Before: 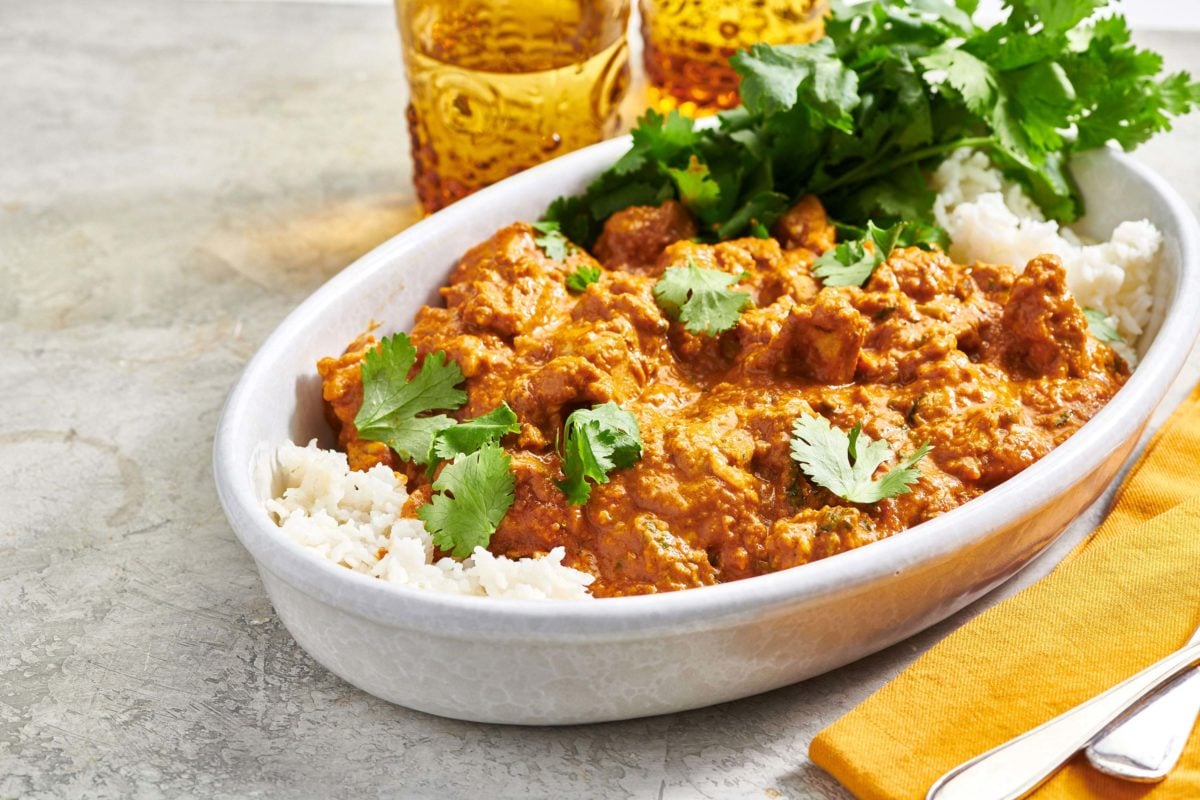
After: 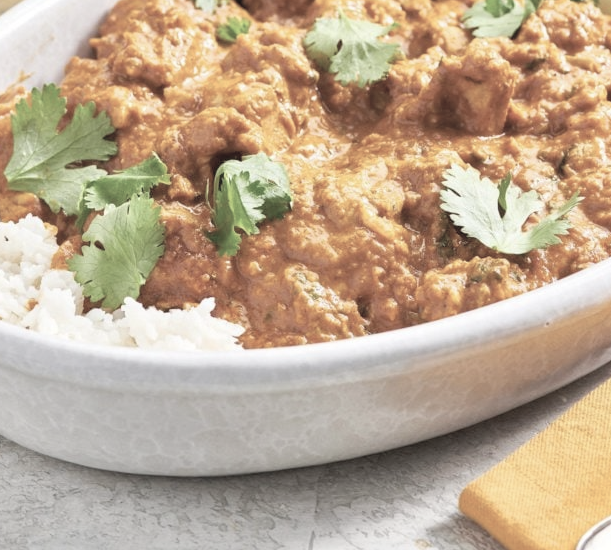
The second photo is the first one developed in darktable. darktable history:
crop and rotate: left 29.237%, top 31.152%, right 19.807%
contrast brightness saturation: brightness 0.18, saturation -0.5
